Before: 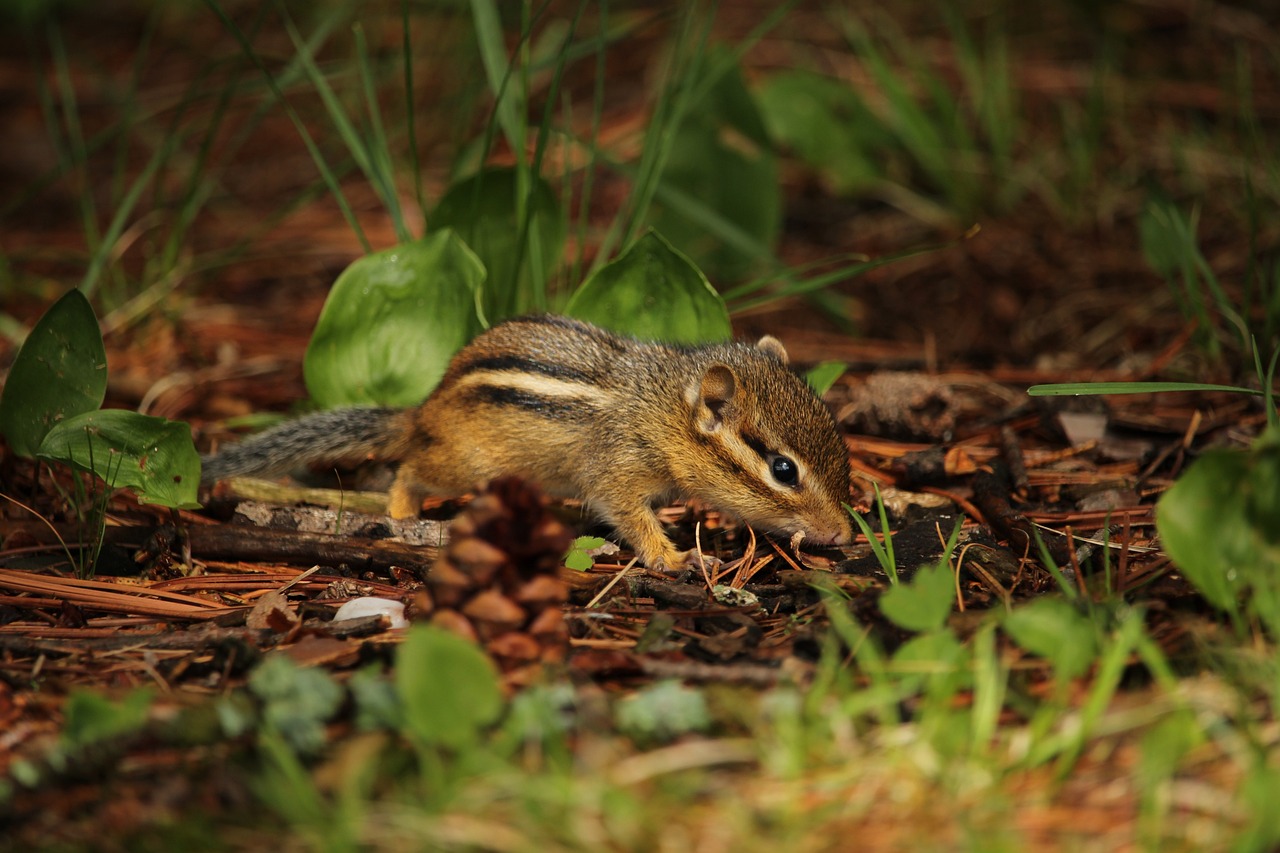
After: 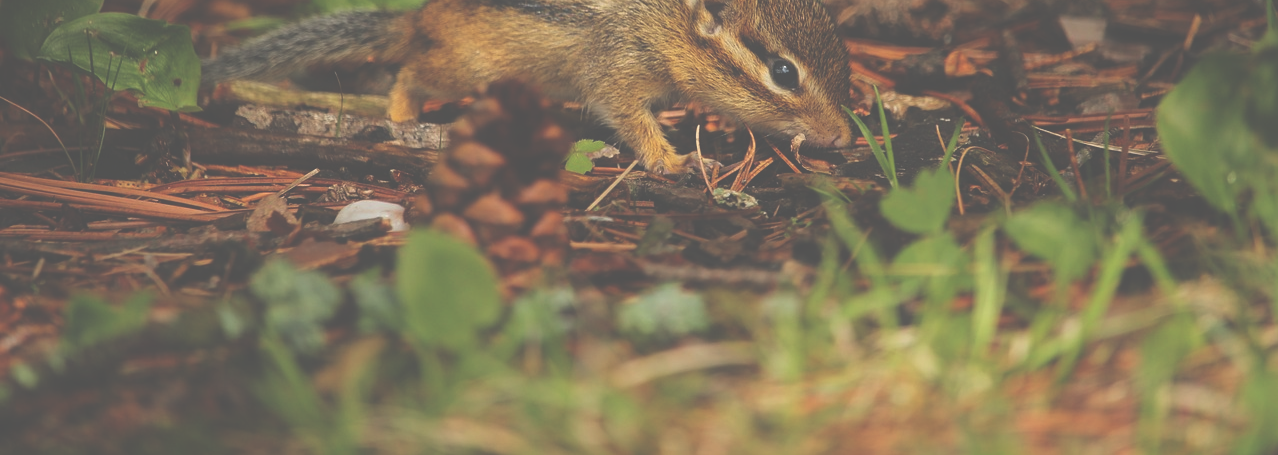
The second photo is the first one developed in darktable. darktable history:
crop and rotate: top 46.583%, right 0.091%
contrast equalizer: y [[0.5, 0.486, 0.447, 0.446, 0.489, 0.5], [0.5 ×6], [0.5 ×6], [0 ×6], [0 ×6]], mix 0.301
exposure: black level correction -0.087, compensate exposure bias true, compensate highlight preservation false
